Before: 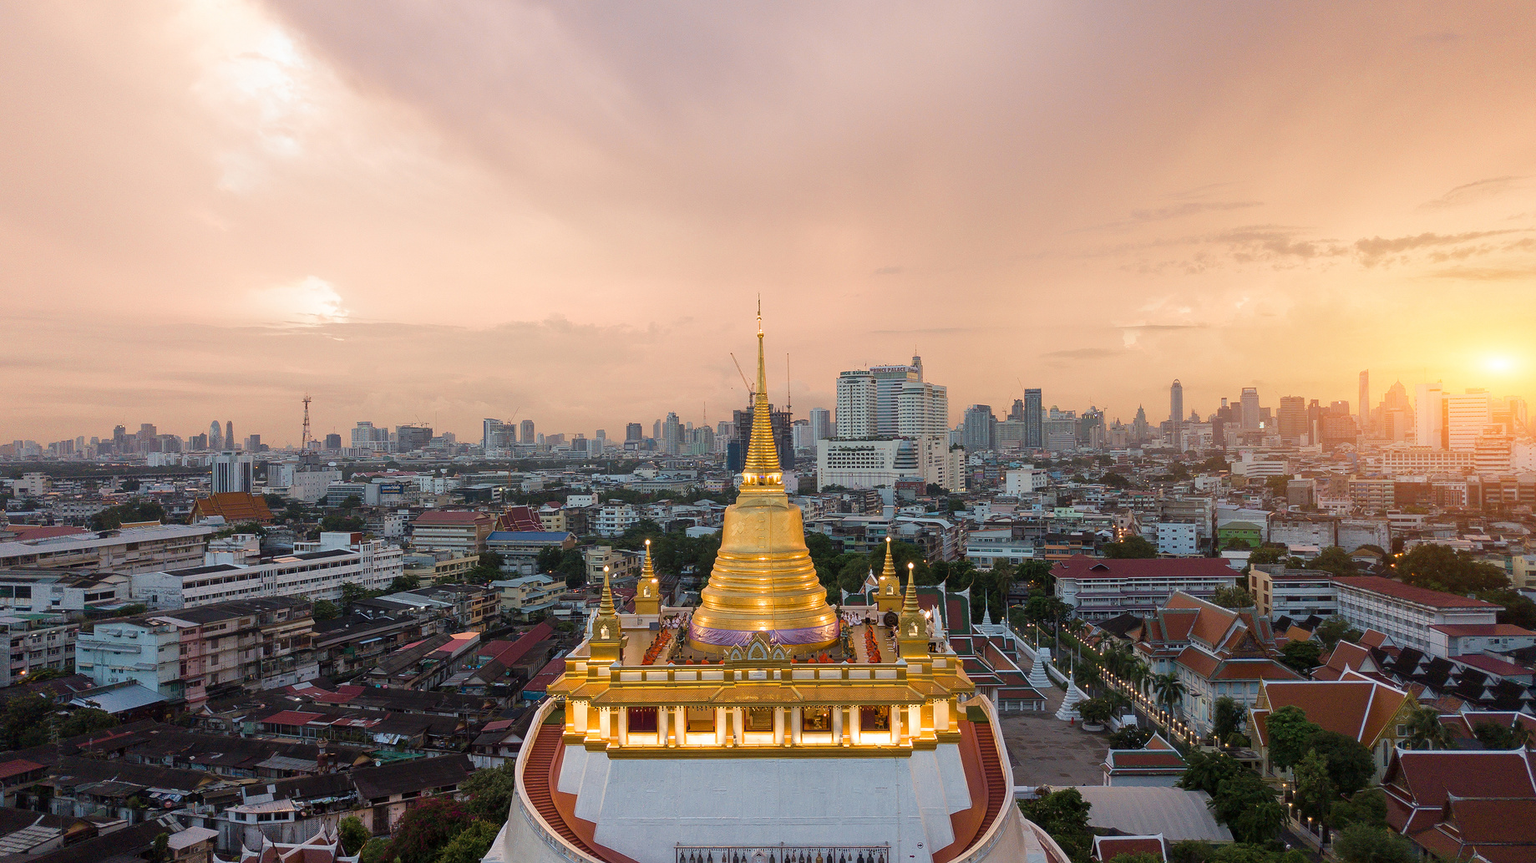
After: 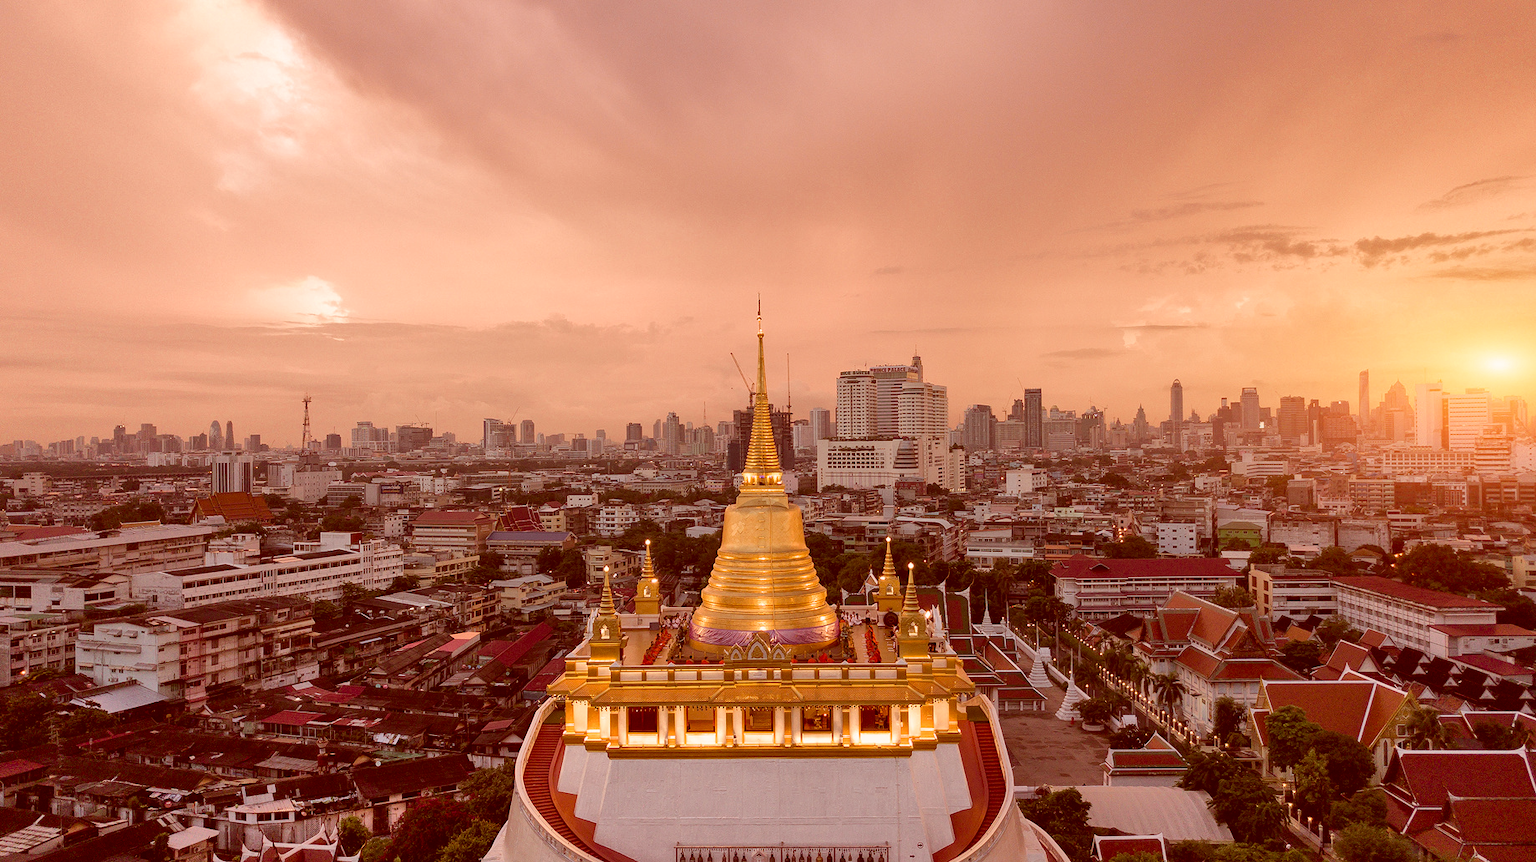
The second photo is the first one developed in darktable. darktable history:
shadows and highlights: low approximation 0.01, soften with gaussian
color correction: highlights a* 9.03, highlights b* 8.71, shadows a* 40, shadows b* 40, saturation 0.8
exposure: compensate highlight preservation false
